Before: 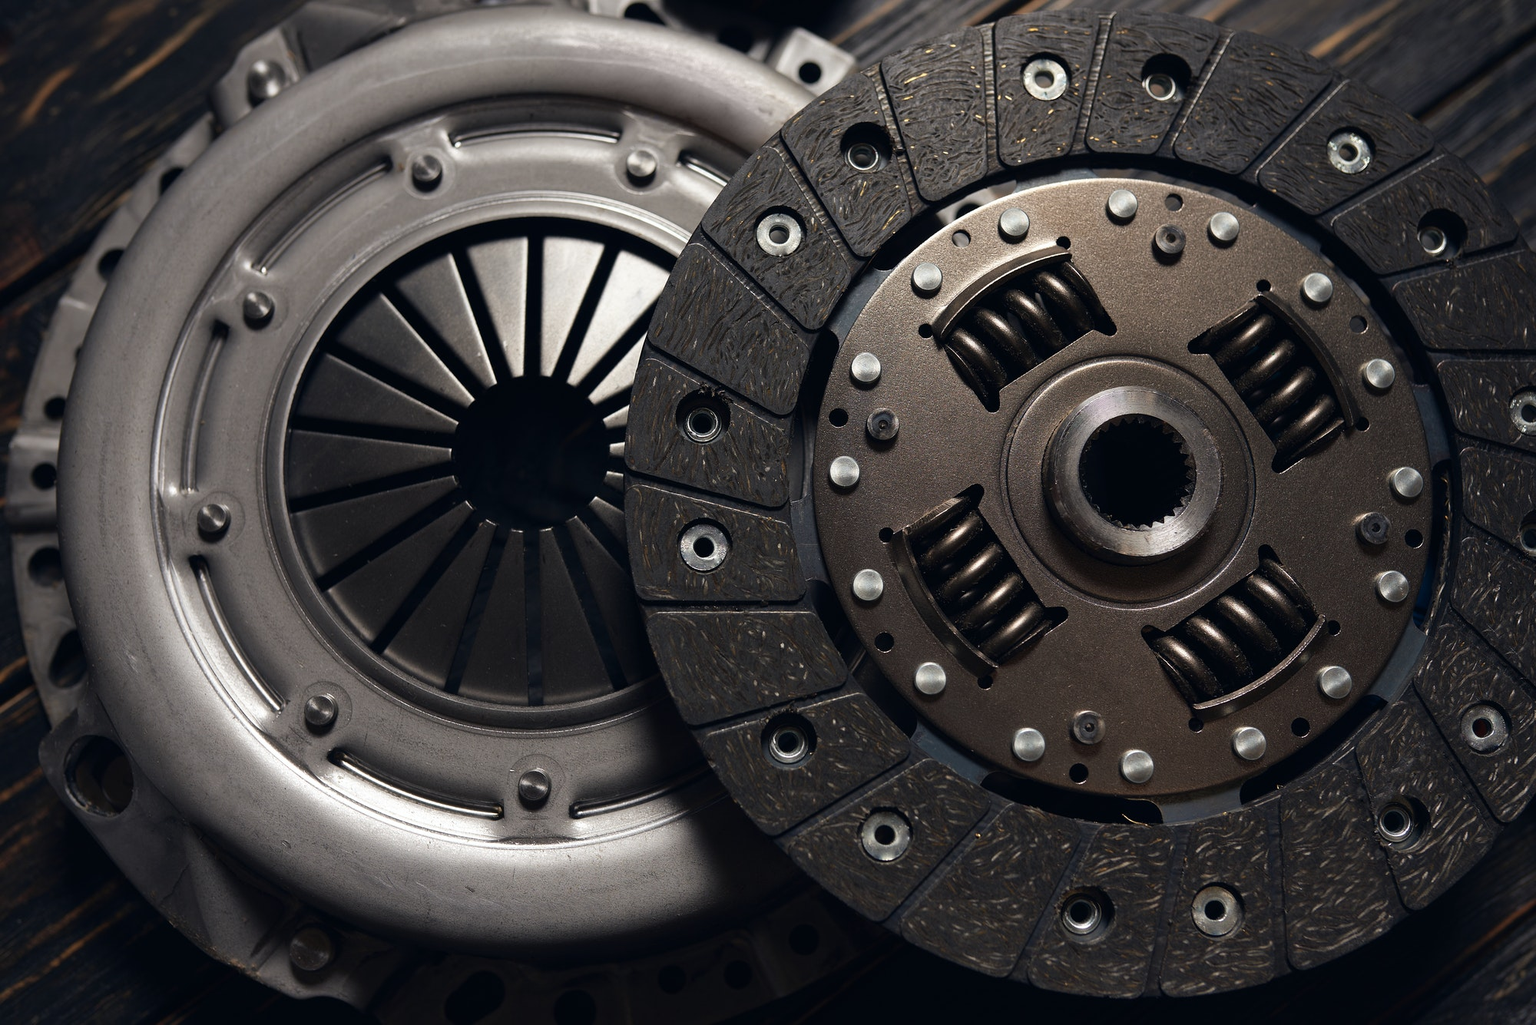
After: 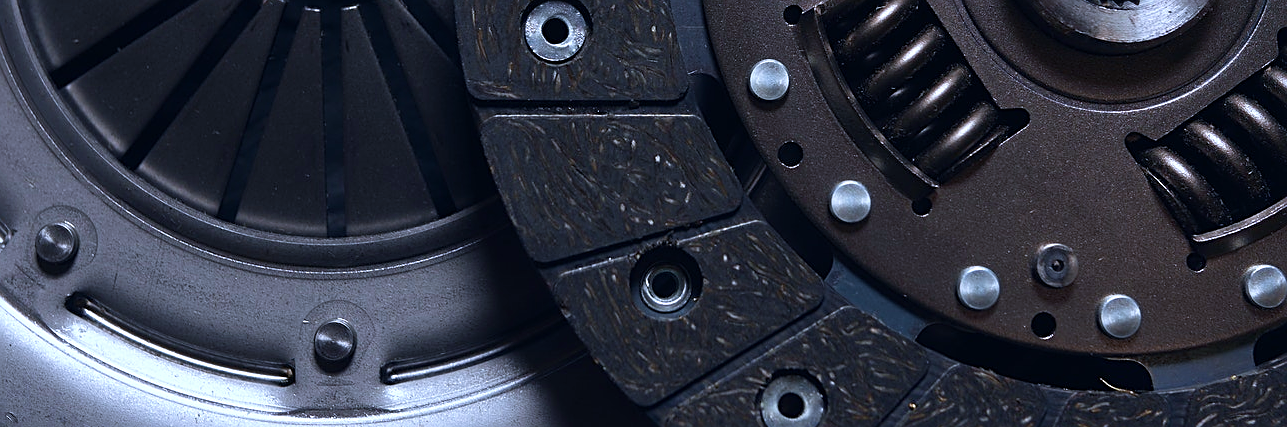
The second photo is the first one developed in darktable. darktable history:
sharpen: on, module defaults
white balance: red 0.967, blue 1.119, emerald 0.756
color calibration: illuminant custom, x 0.368, y 0.373, temperature 4330.32 K
crop: left 18.091%, top 51.13%, right 17.525%, bottom 16.85%
velvia: on, module defaults
